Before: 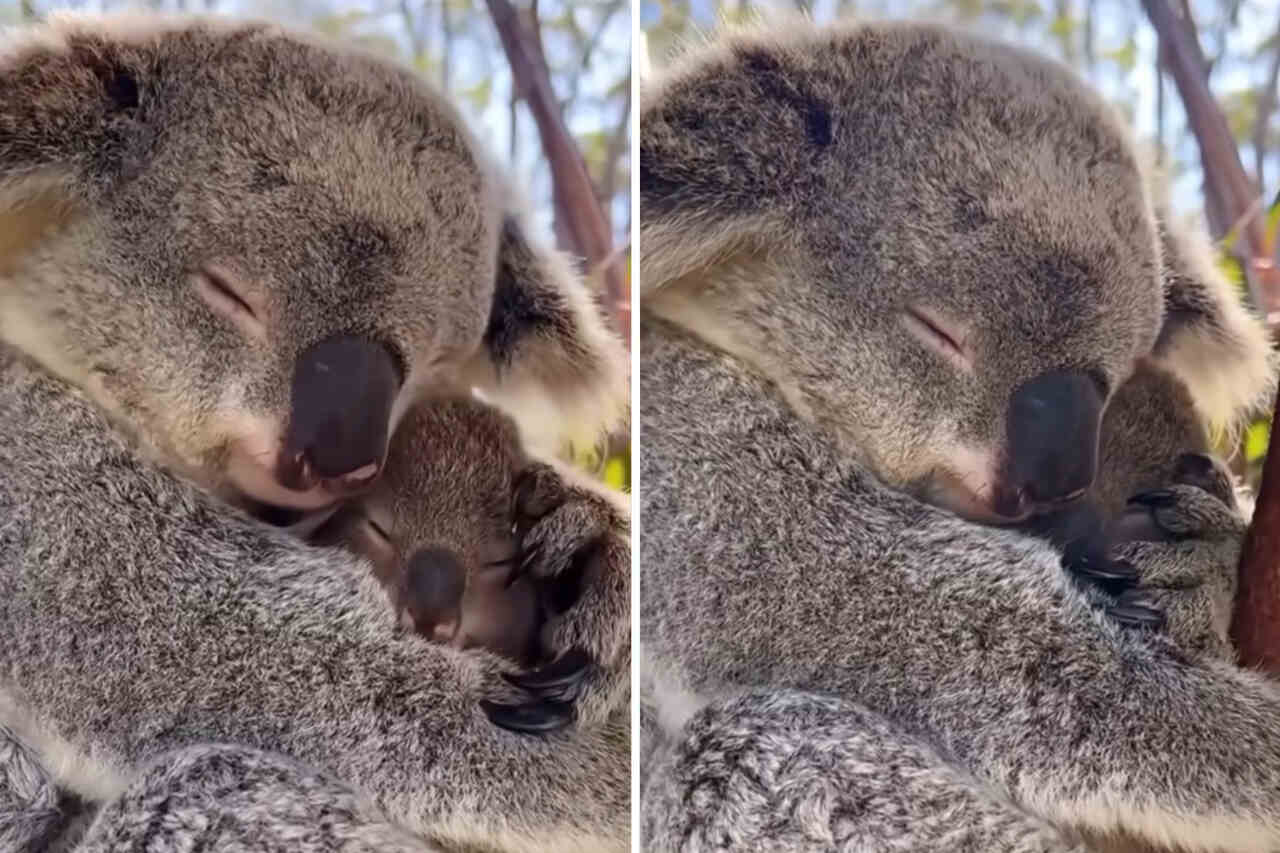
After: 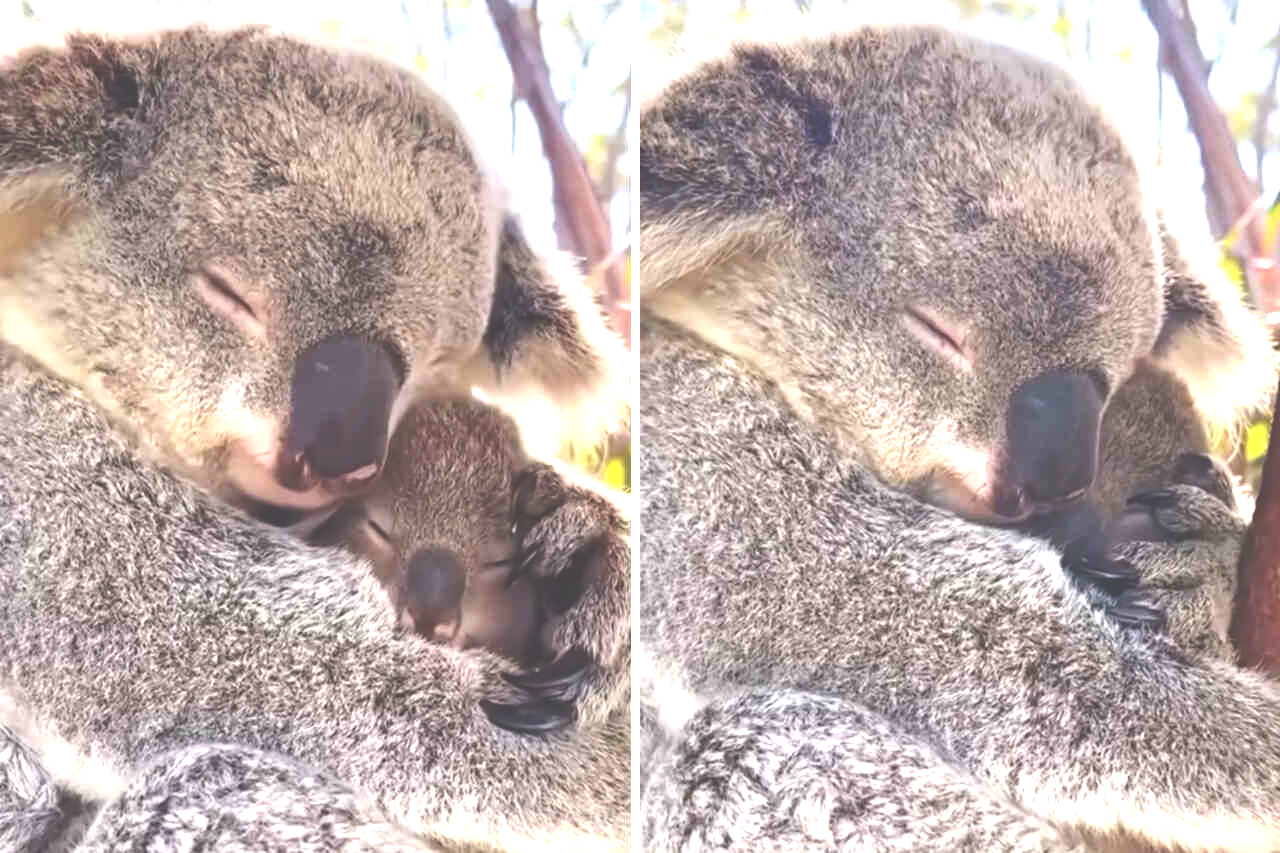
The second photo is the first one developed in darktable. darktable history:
color correction: highlights b* 0.059
exposure: black level correction -0.023, exposure 1.397 EV, compensate exposure bias true, compensate highlight preservation false
